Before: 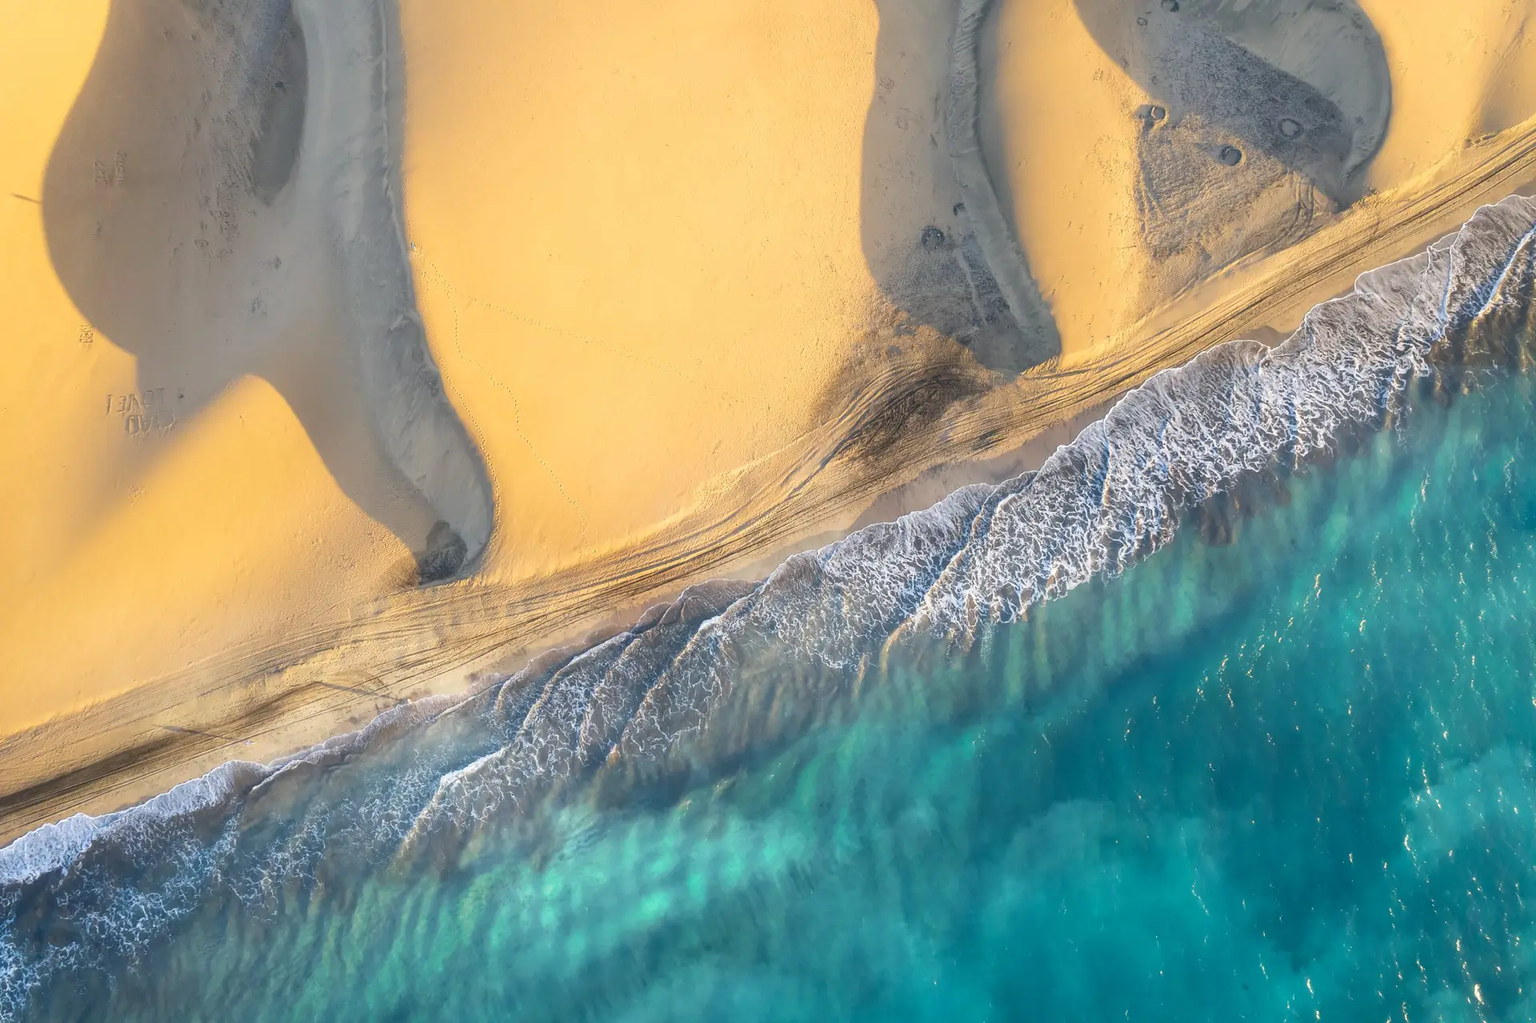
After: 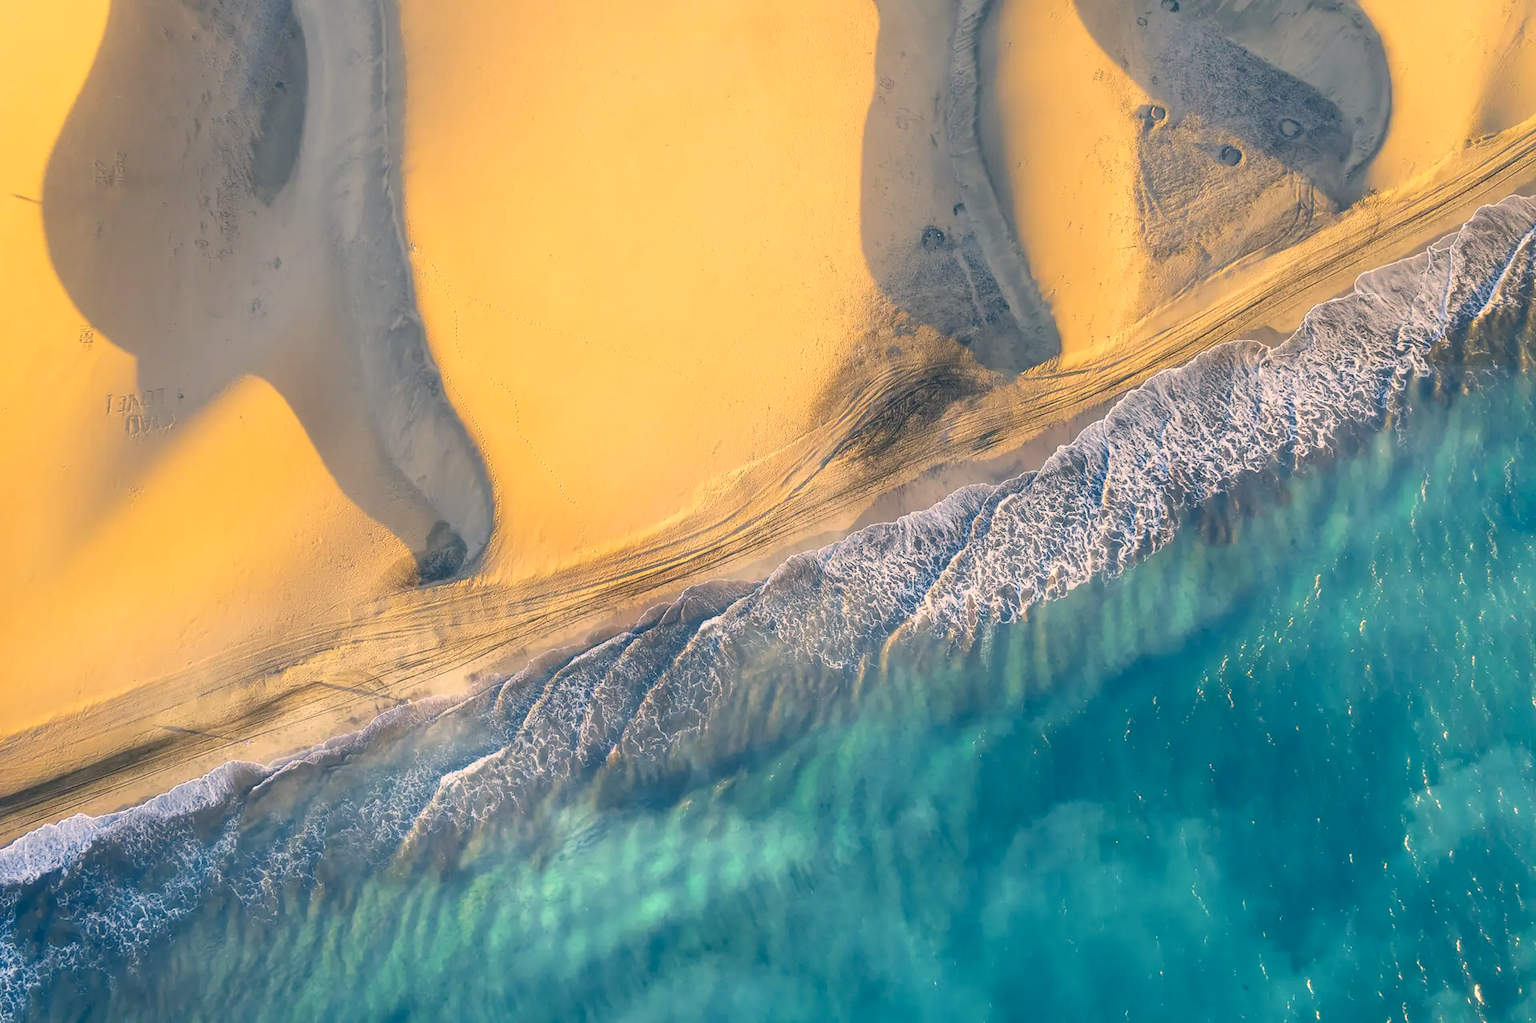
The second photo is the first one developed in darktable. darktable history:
color correction: highlights a* 10.28, highlights b* 14.1, shadows a* -10.26, shadows b* -15.12
